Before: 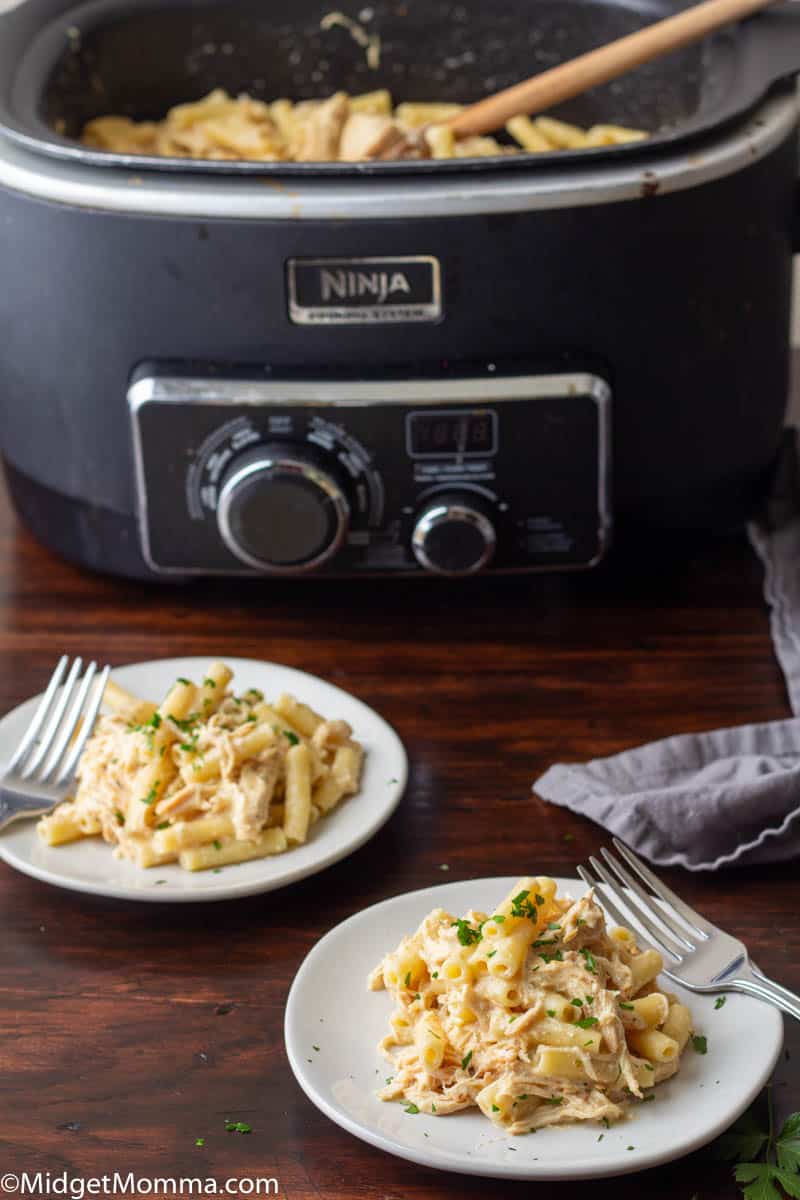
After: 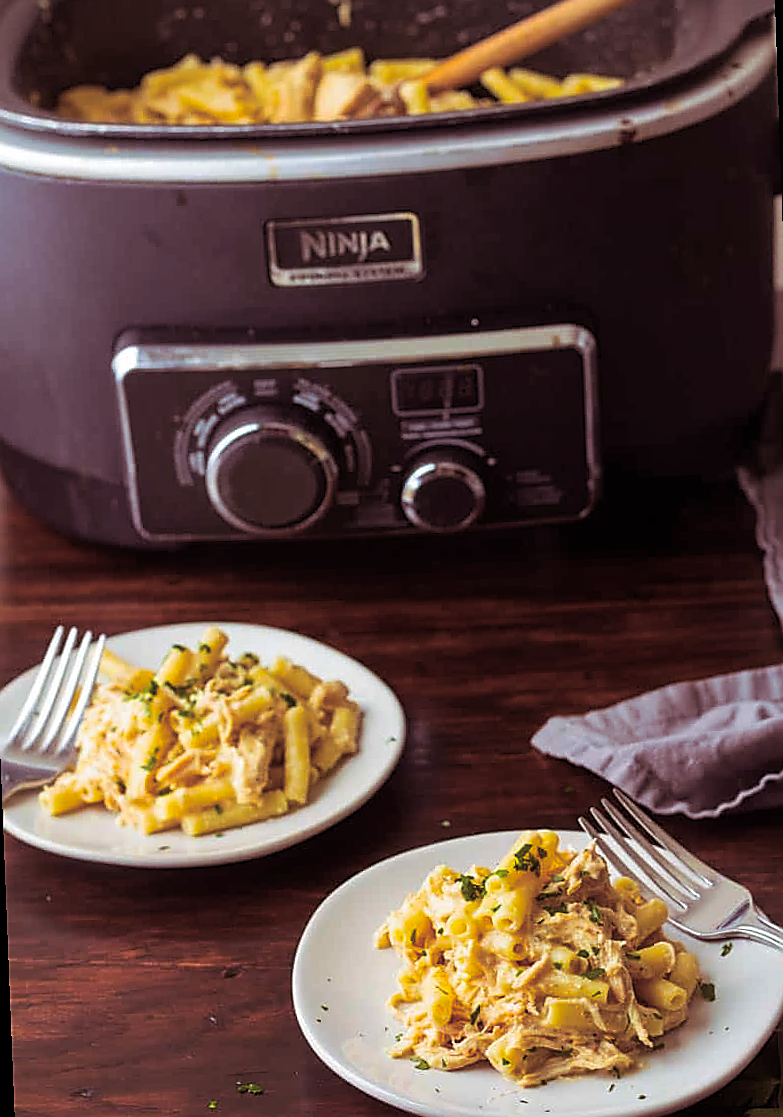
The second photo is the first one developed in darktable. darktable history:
split-toning: shadows › saturation 0.41, highlights › saturation 0, compress 33.55%
tone equalizer: on, module defaults
rotate and perspective: rotation -2.12°, lens shift (vertical) 0.009, lens shift (horizontal) -0.008, automatic cropping original format, crop left 0.036, crop right 0.964, crop top 0.05, crop bottom 0.959
sharpen: radius 1.4, amount 1.25, threshold 0.7
color balance rgb: linear chroma grading › global chroma 15%, perceptual saturation grading › global saturation 30%
